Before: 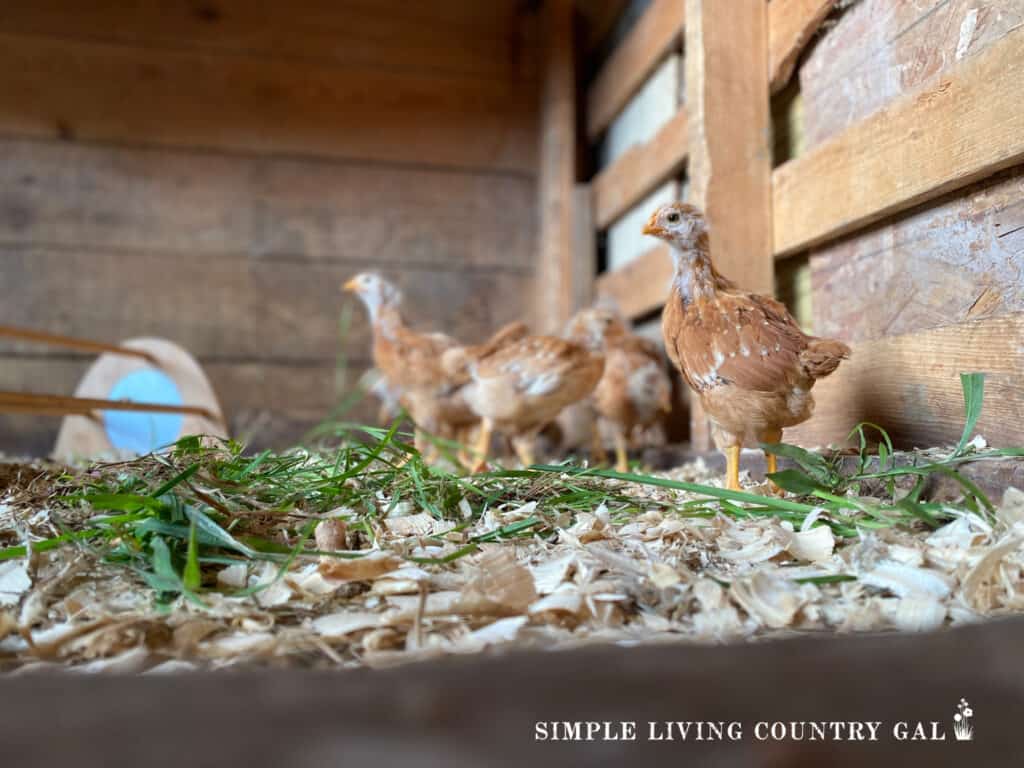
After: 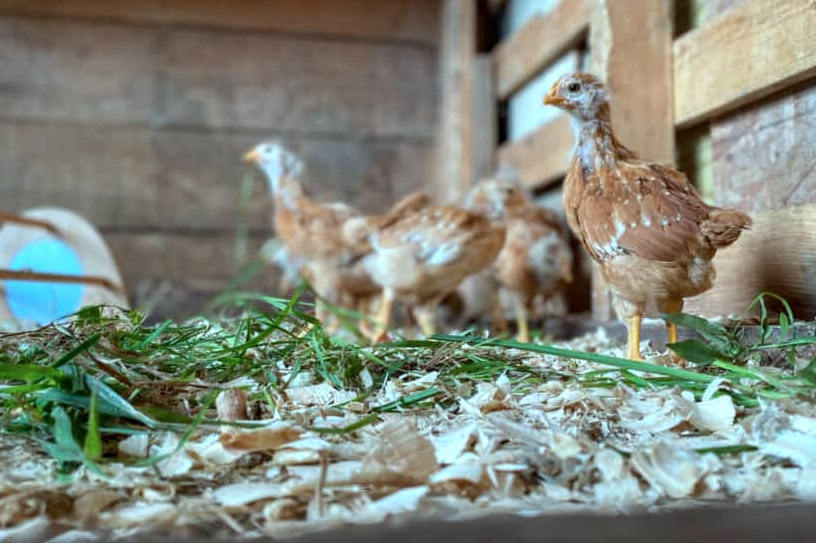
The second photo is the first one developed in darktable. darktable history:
crop: left 9.68%, top 16.978%, right 10.574%, bottom 12.306%
color correction: highlights a* -10.34, highlights b* -10.53
local contrast: on, module defaults
shadows and highlights: low approximation 0.01, soften with gaussian
